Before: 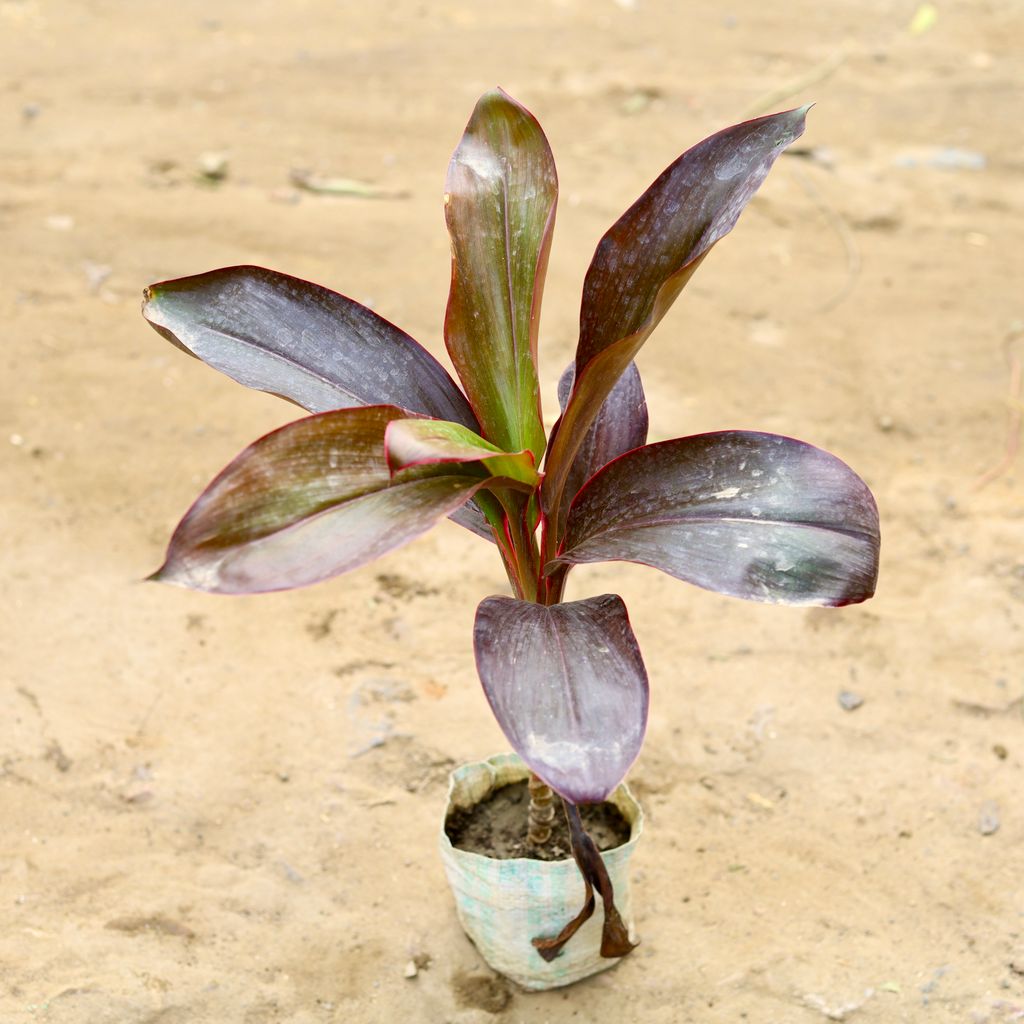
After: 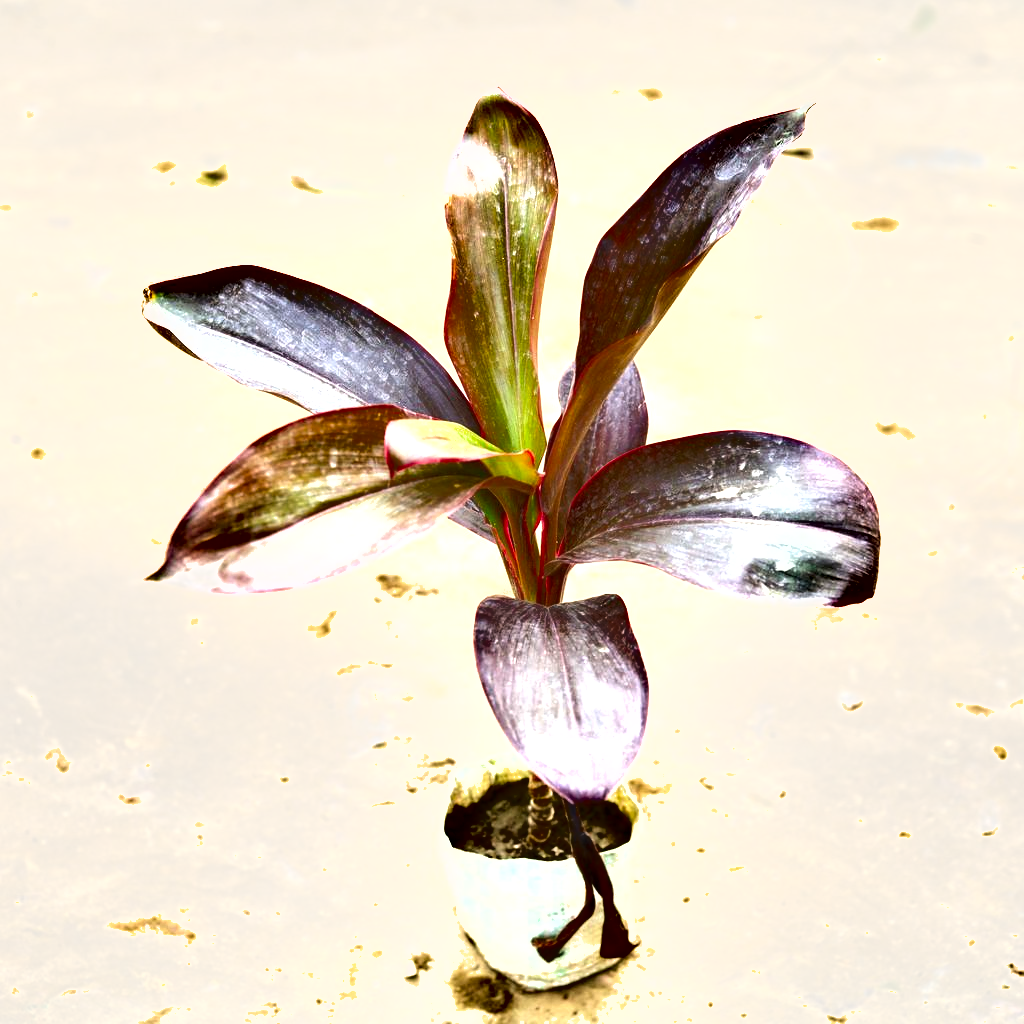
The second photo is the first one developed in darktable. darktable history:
exposure: black level correction 0, exposure 1.097 EV, compensate exposure bias true, compensate highlight preservation false
shadows and highlights: low approximation 0.01, soften with gaussian
